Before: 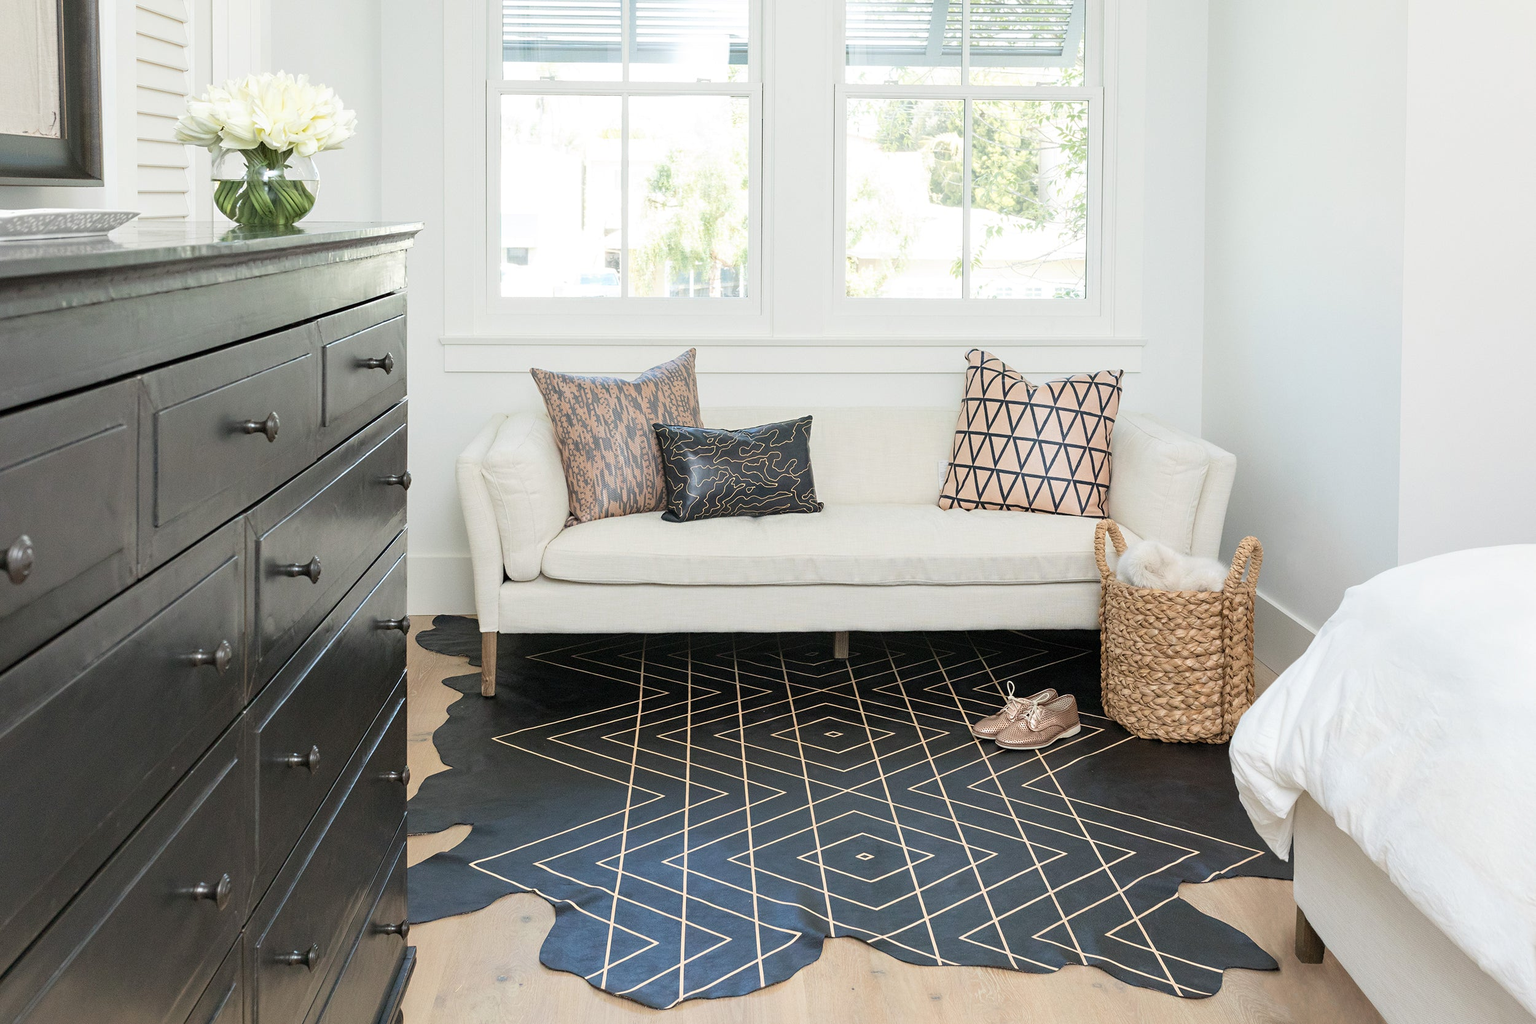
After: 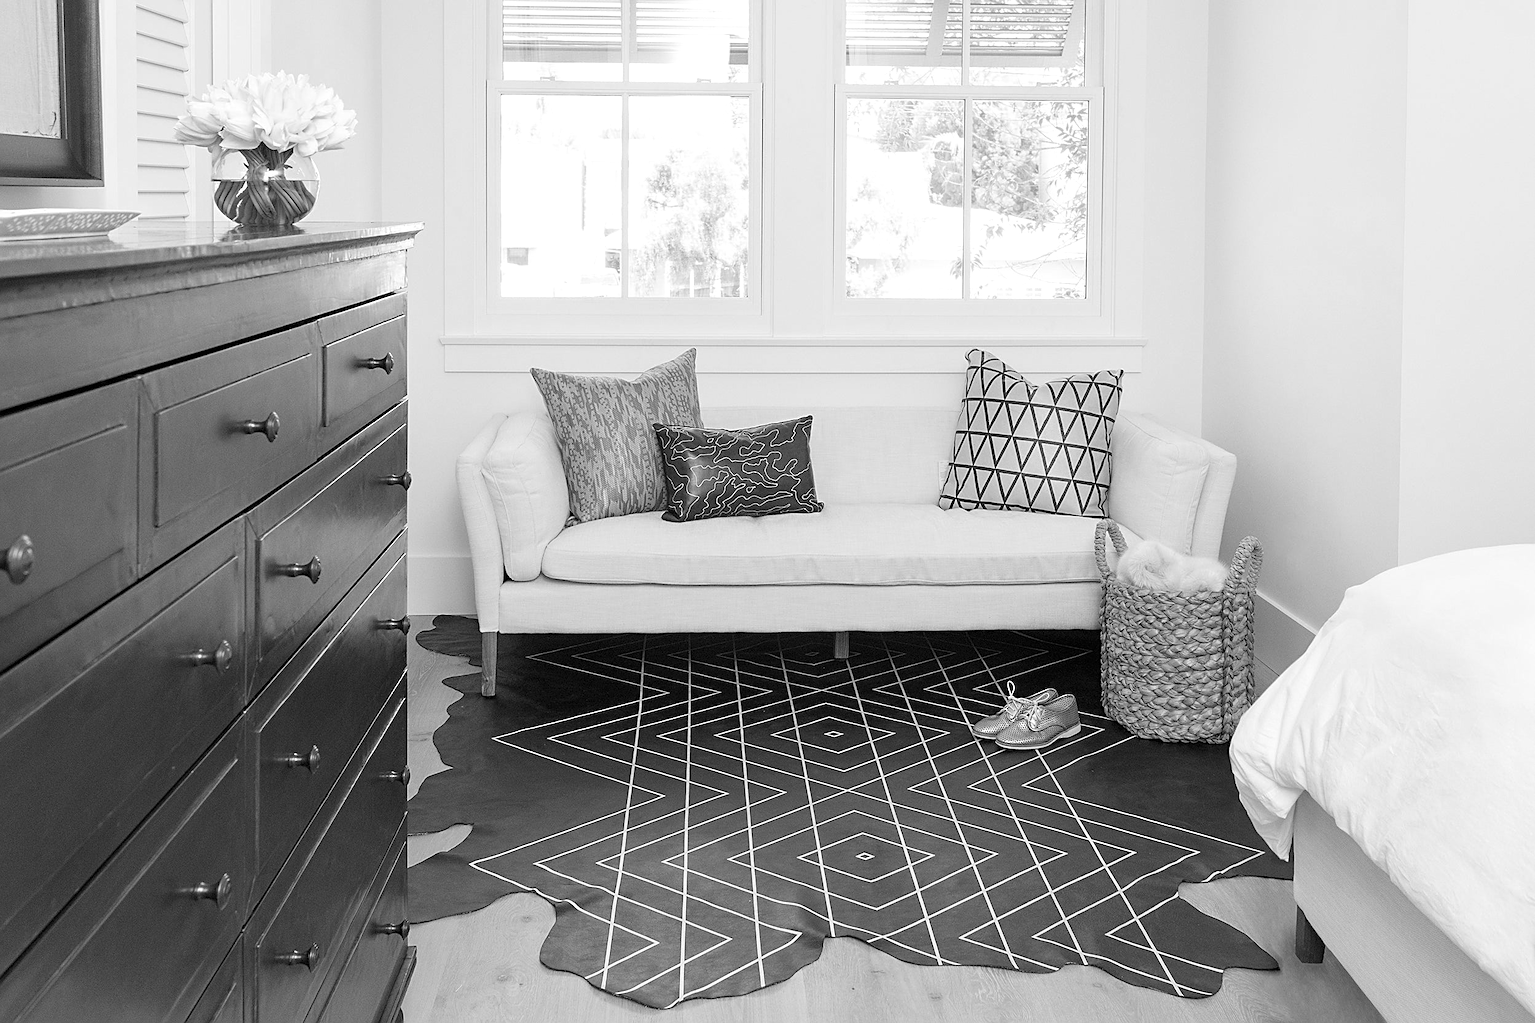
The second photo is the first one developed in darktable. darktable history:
sharpen: on, module defaults
color calibration: output gray [0.25, 0.35, 0.4, 0], x 0.383, y 0.372, temperature 3905.17 K
